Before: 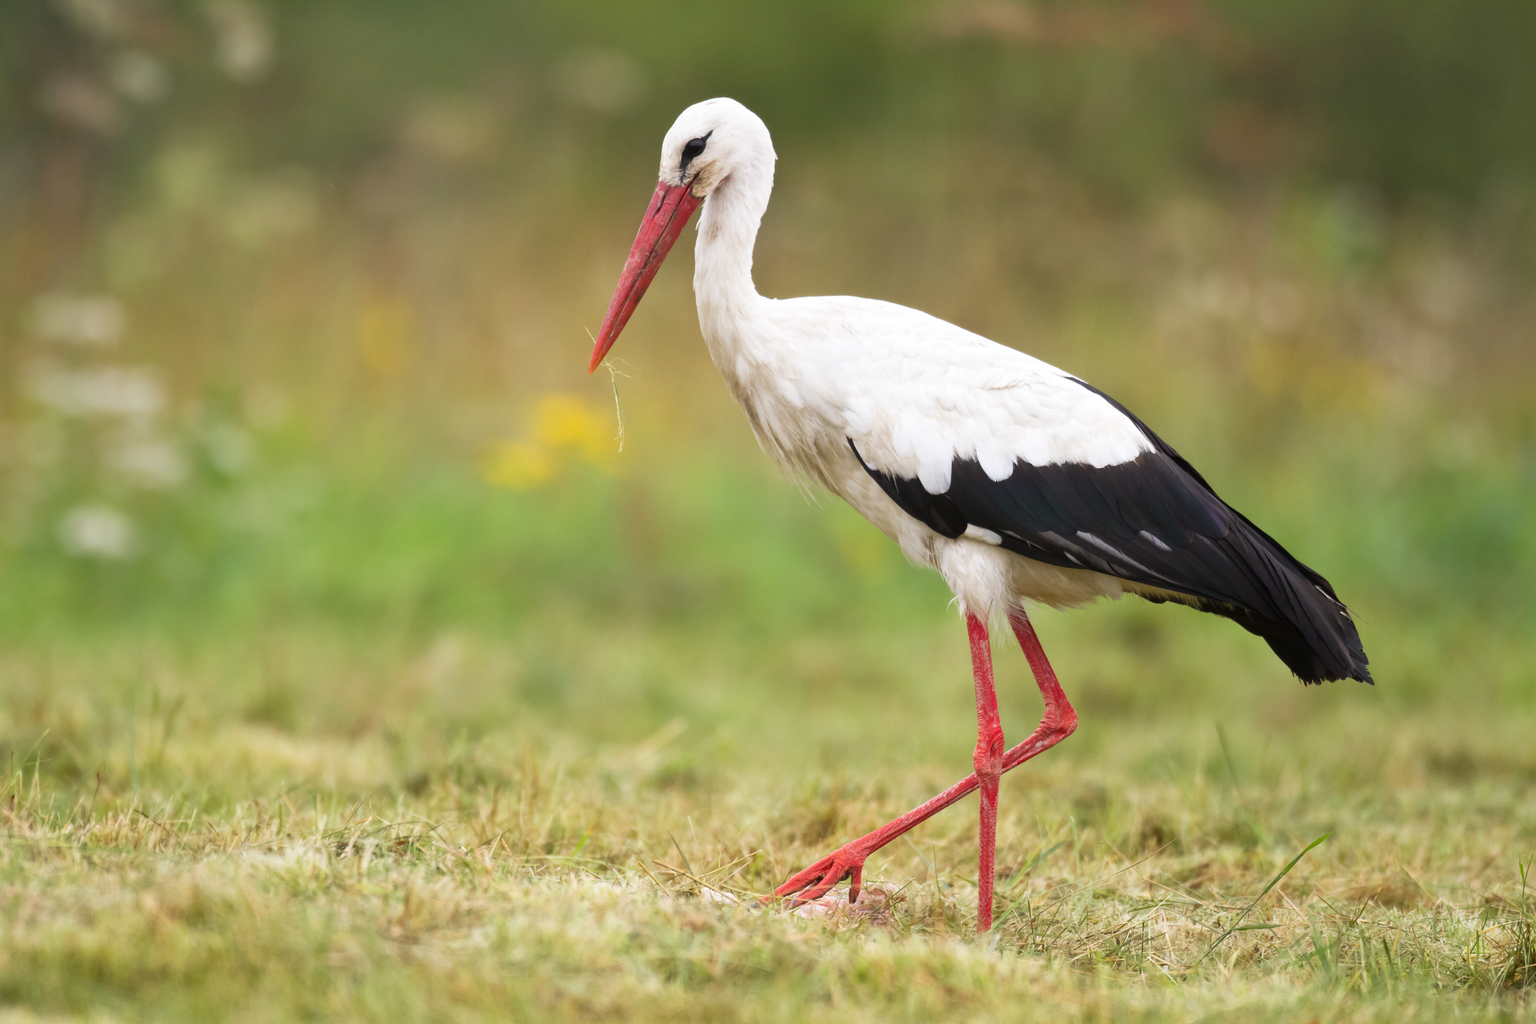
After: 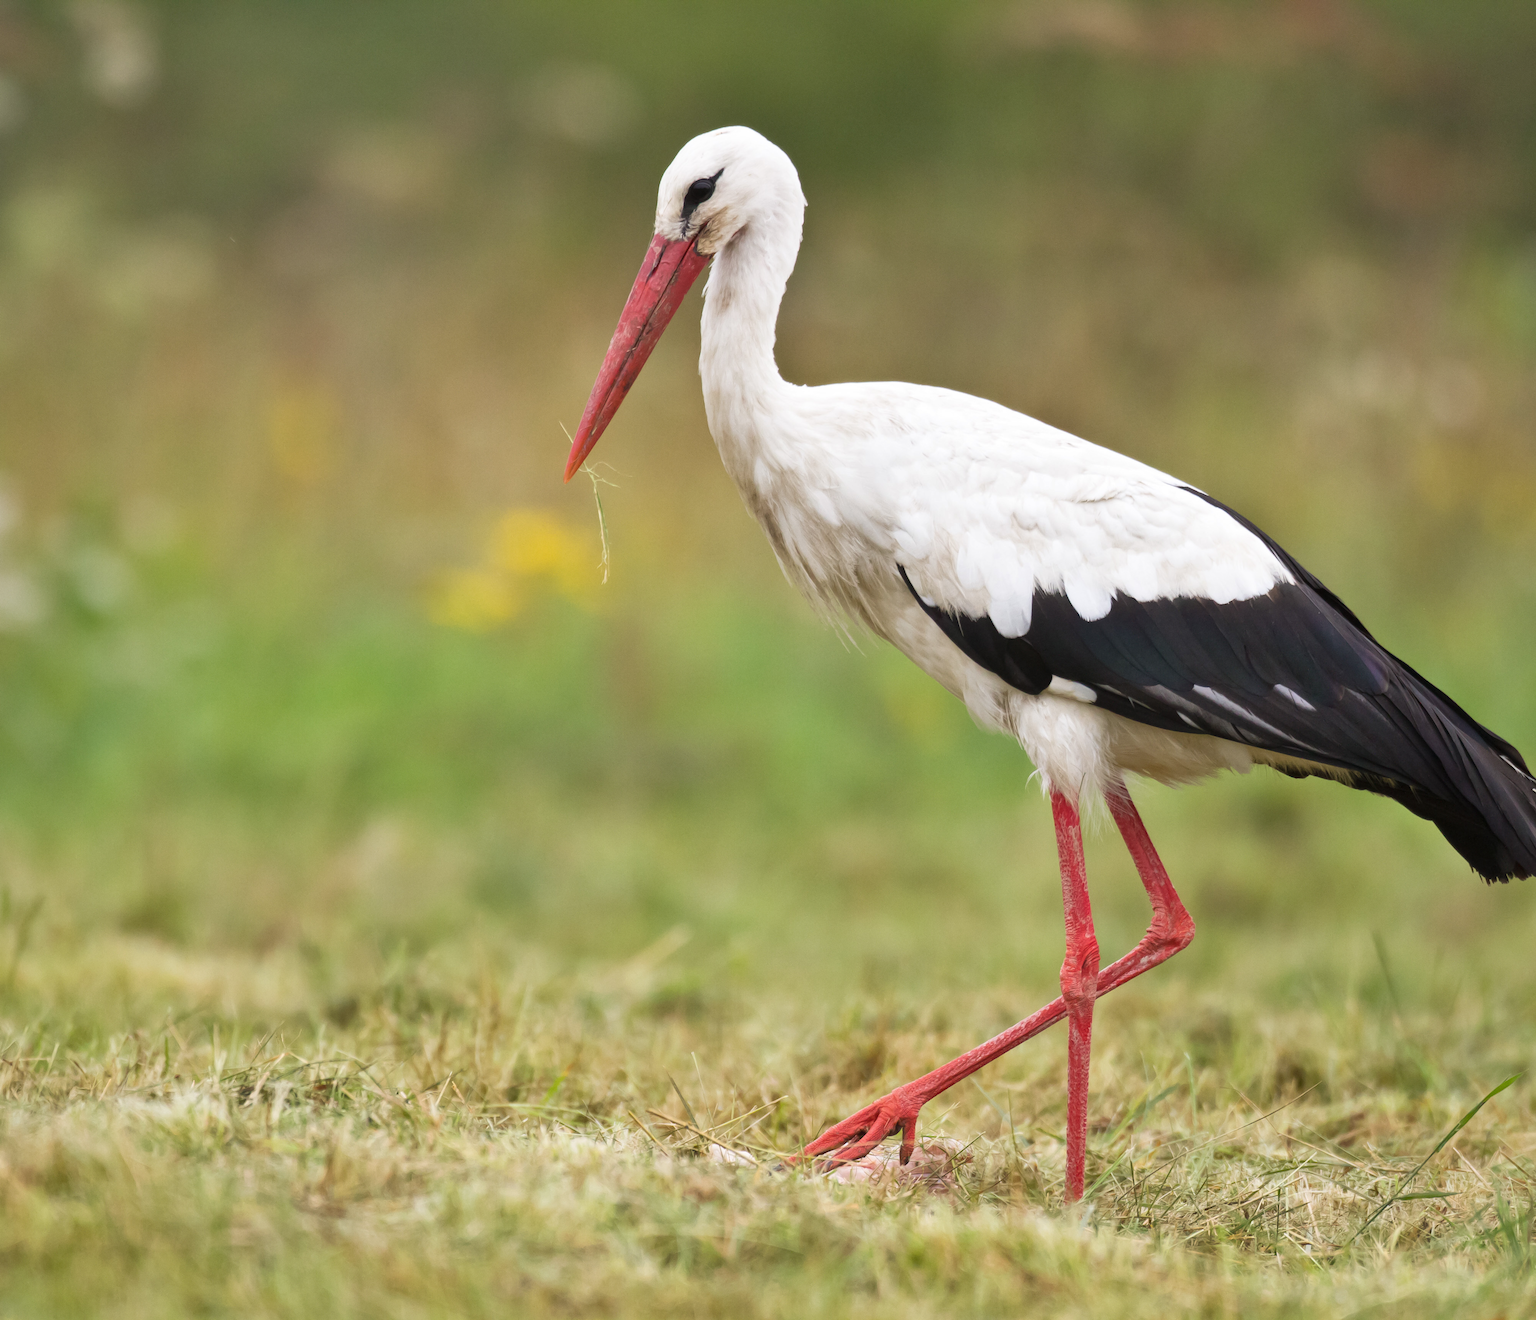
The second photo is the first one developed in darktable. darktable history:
shadows and highlights: shadows 47.93, highlights -42.43, soften with gaussian
crop: left 9.869%, right 12.558%
color zones: curves: ch0 [(0, 0.5) (0.143, 0.52) (0.286, 0.5) (0.429, 0.5) (0.571, 0.5) (0.714, 0.5) (0.857, 0.5) (1, 0.5)]; ch1 [(0, 0.489) (0.155, 0.45) (0.286, 0.466) (0.429, 0.5) (0.571, 0.5) (0.714, 0.5) (0.857, 0.5) (1, 0.489)]
